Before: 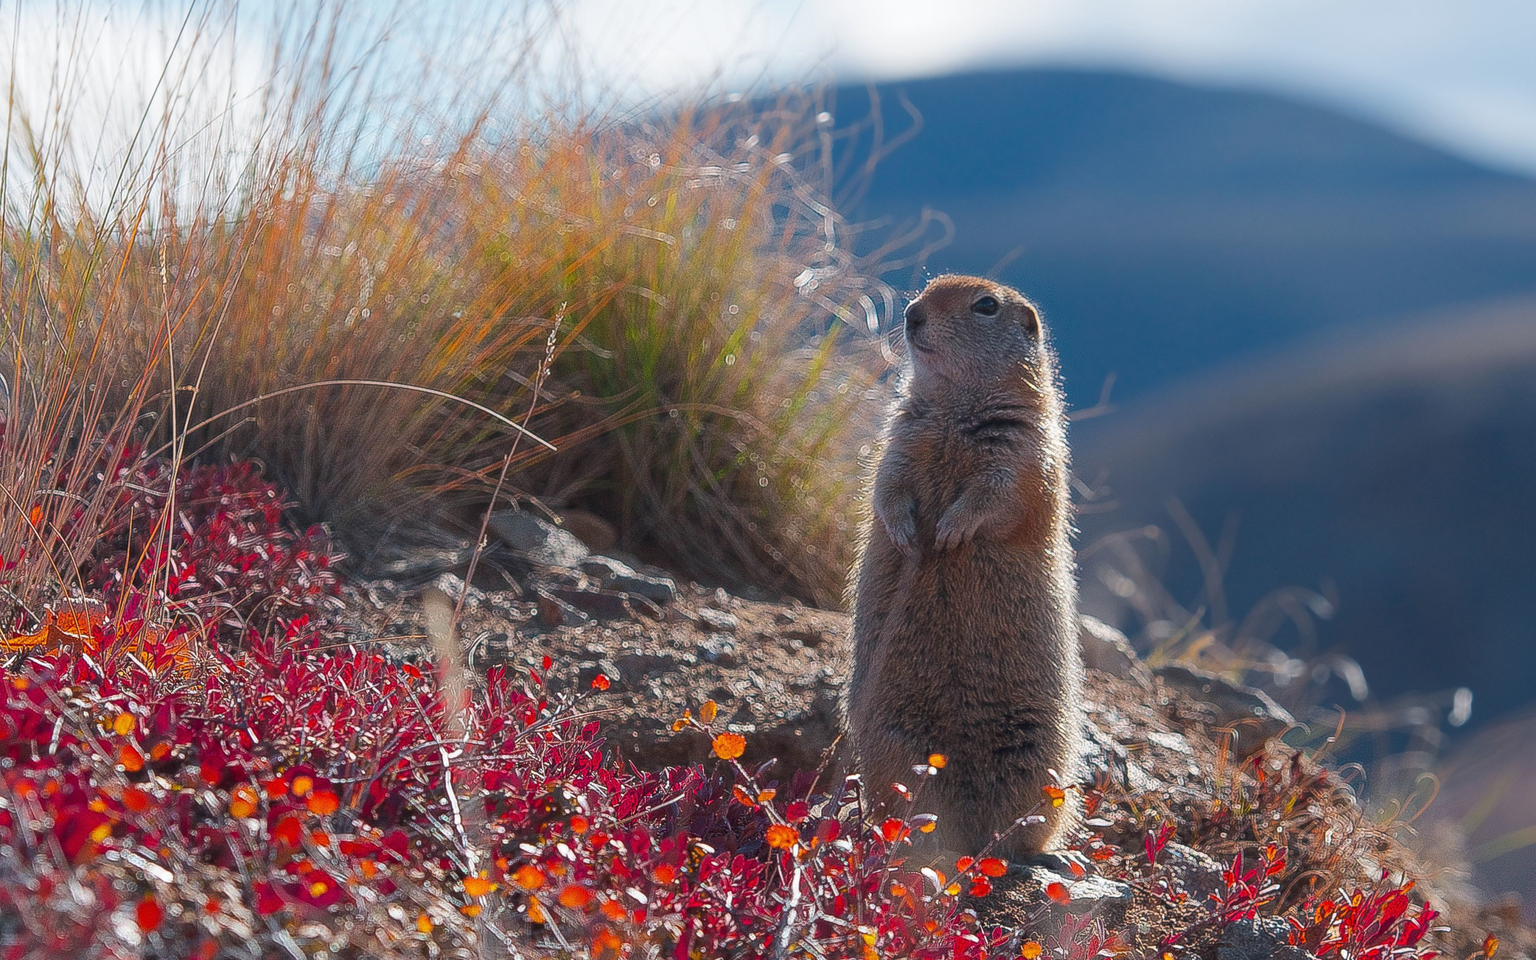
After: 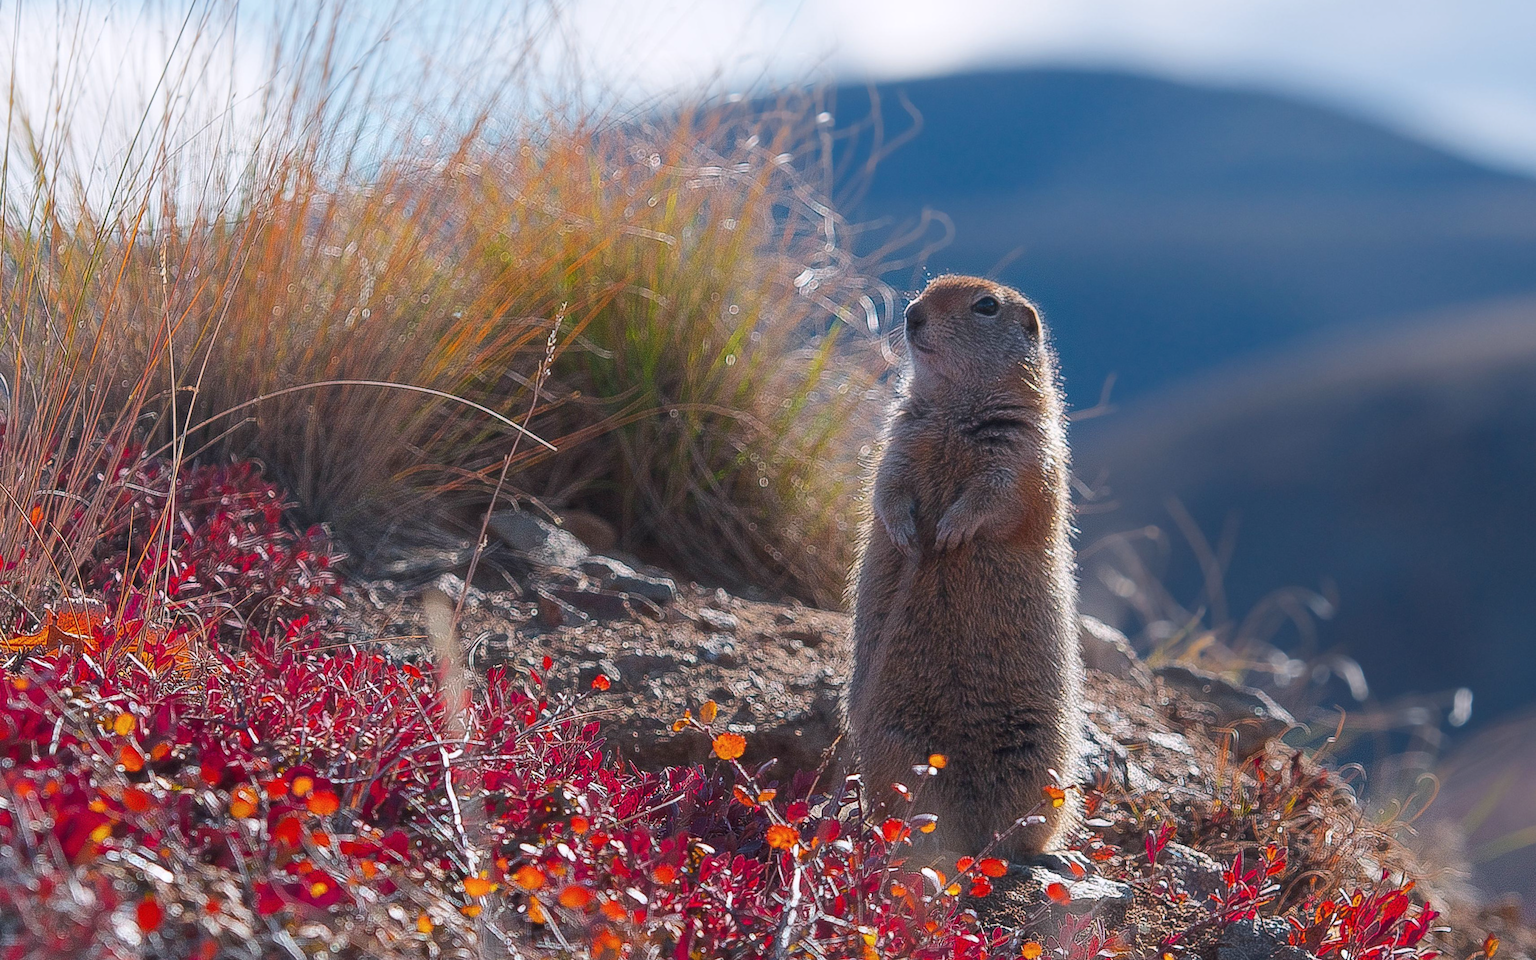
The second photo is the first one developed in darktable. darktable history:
color calibration: illuminant custom, x 0.349, y 0.365, temperature 4930.9 K
